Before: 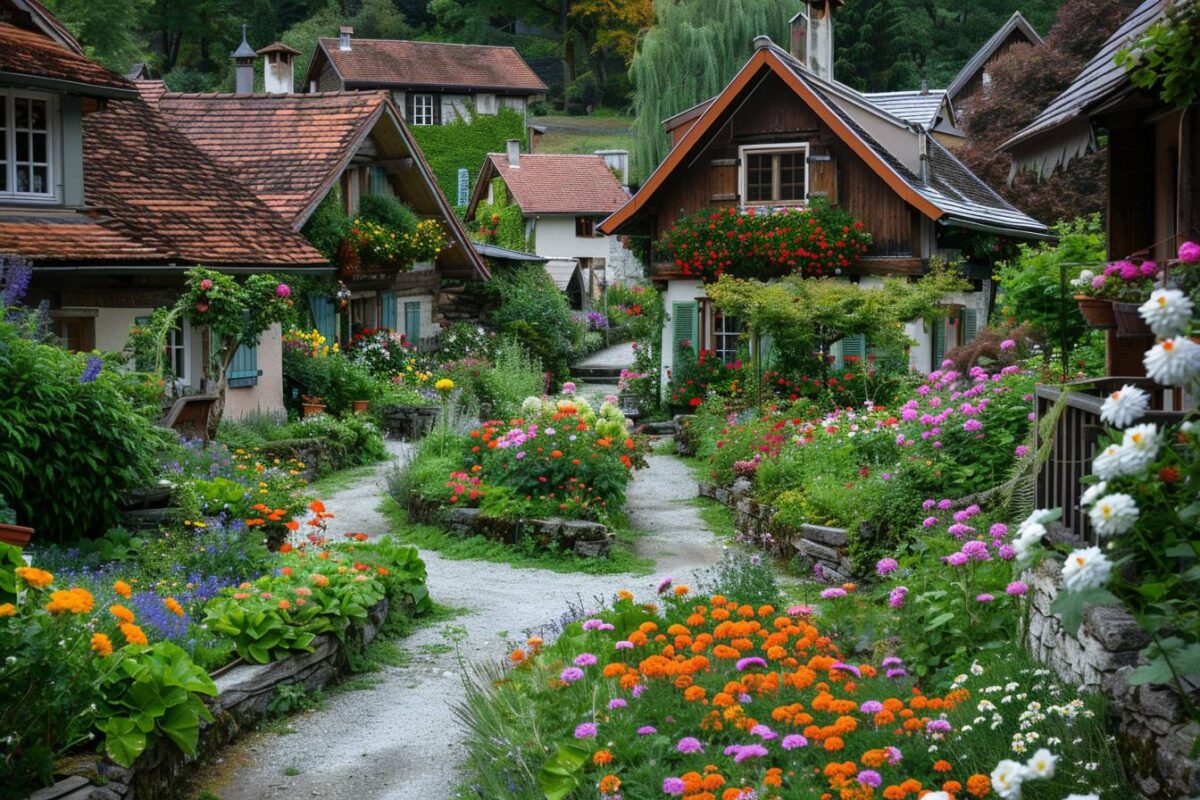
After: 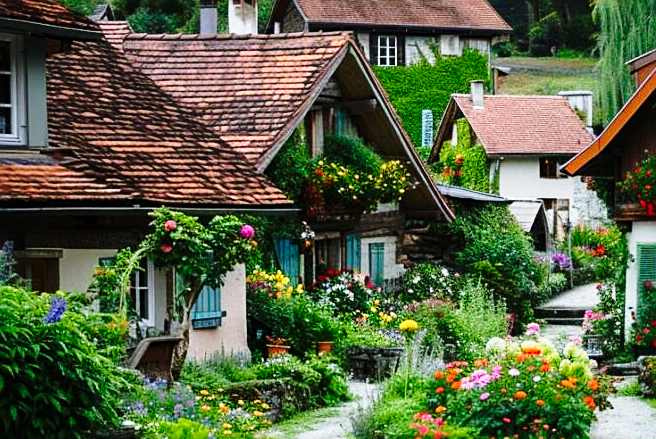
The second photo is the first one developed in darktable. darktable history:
sharpen: on, module defaults
crop and rotate: left 3.047%, top 7.509%, right 42.236%, bottom 37.598%
base curve: curves: ch0 [(0, 0) (0.04, 0.03) (0.133, 0.232) (0.448, 0.748) (0.843, 0.968) (1, 1)], preserve colors none
